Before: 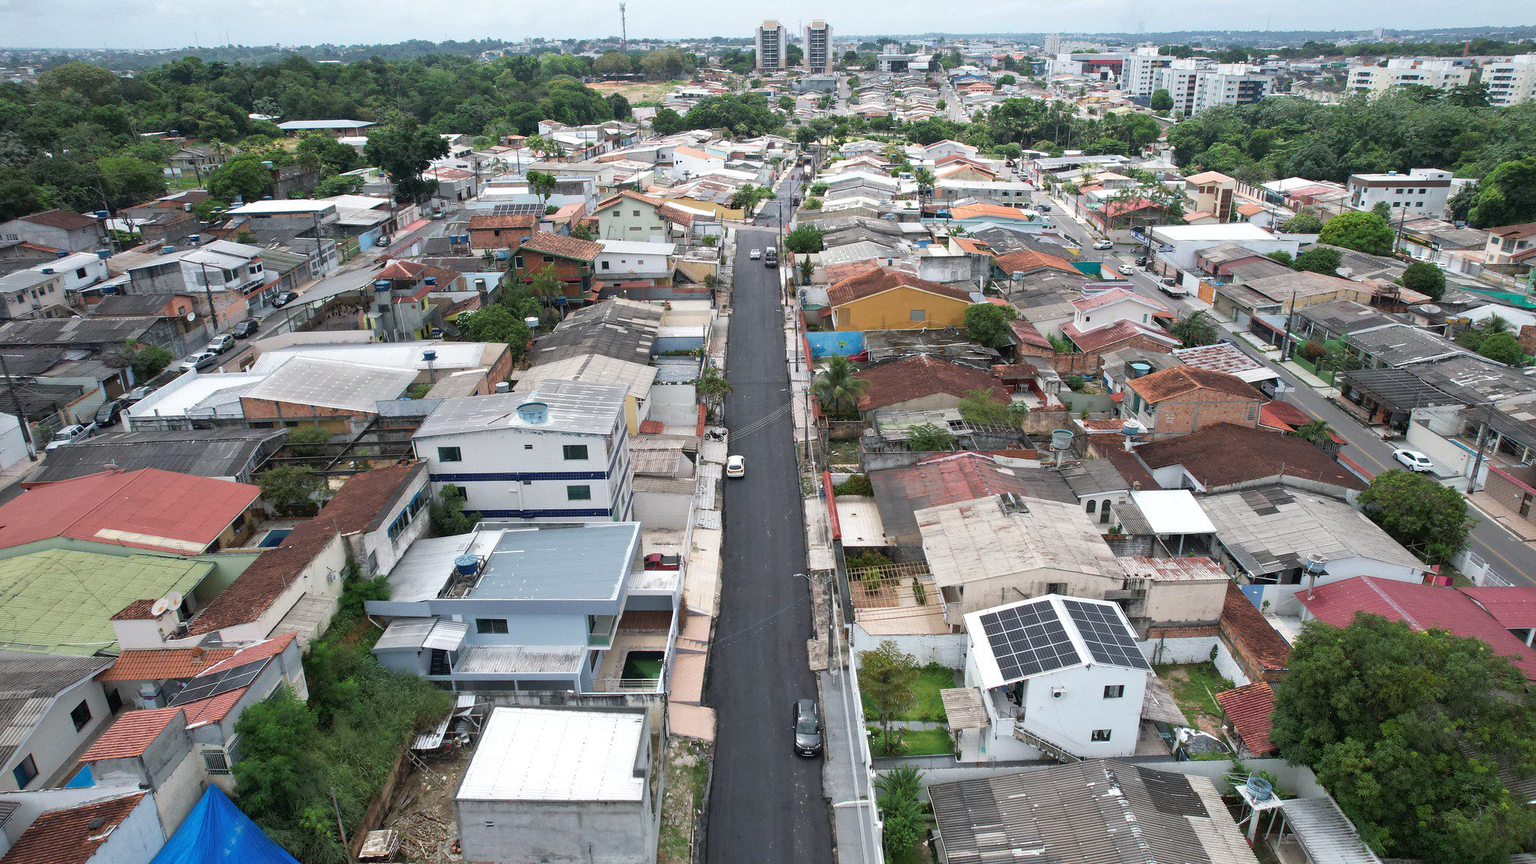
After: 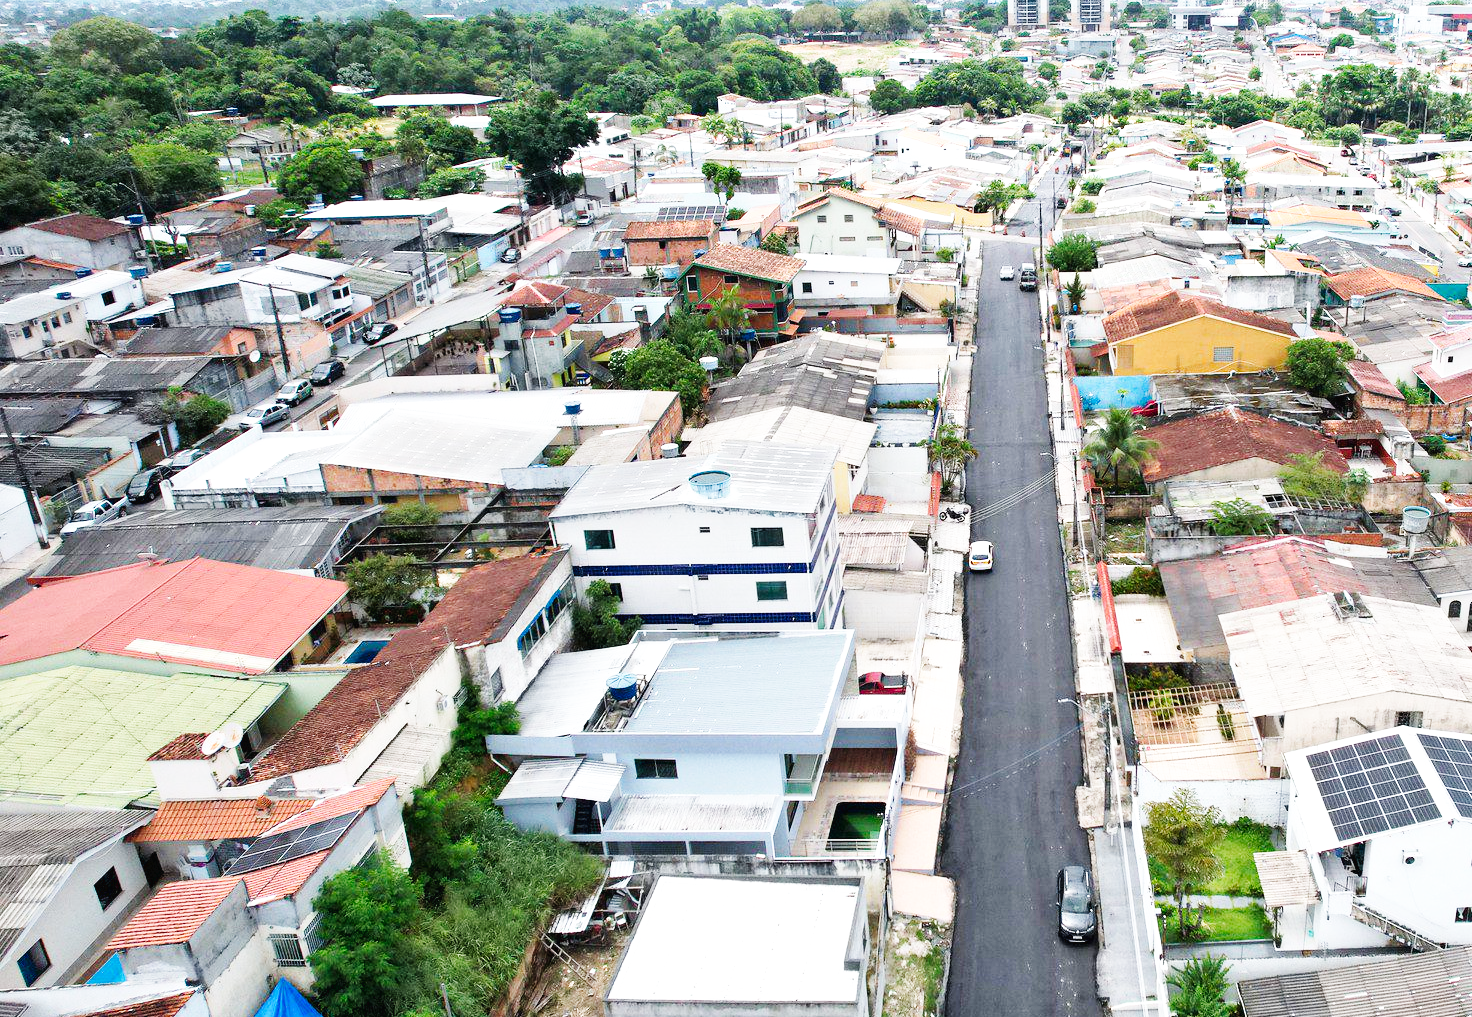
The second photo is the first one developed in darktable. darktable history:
crop: top 5.803%, right 27.864%, bottom 5.804%
contrast equalizer: octaves 7, y [[0.6 ×6], [0.55 ×6], [0 ×6], [0 ×6], [0 ×6]], mix 0.15
base curve: curves: ch0 [(0, 0.003) (0.001, 0.002) (0.006, 0.004) (0.02, 0.022) (0.048, 0.086) (0.094, 0.234) (0.162, 0.431) (0.258, 0.629) (0.385, 0.8) (0.548, 0.918) (0.751, 0.988) (1, 1)], preserve colors none
